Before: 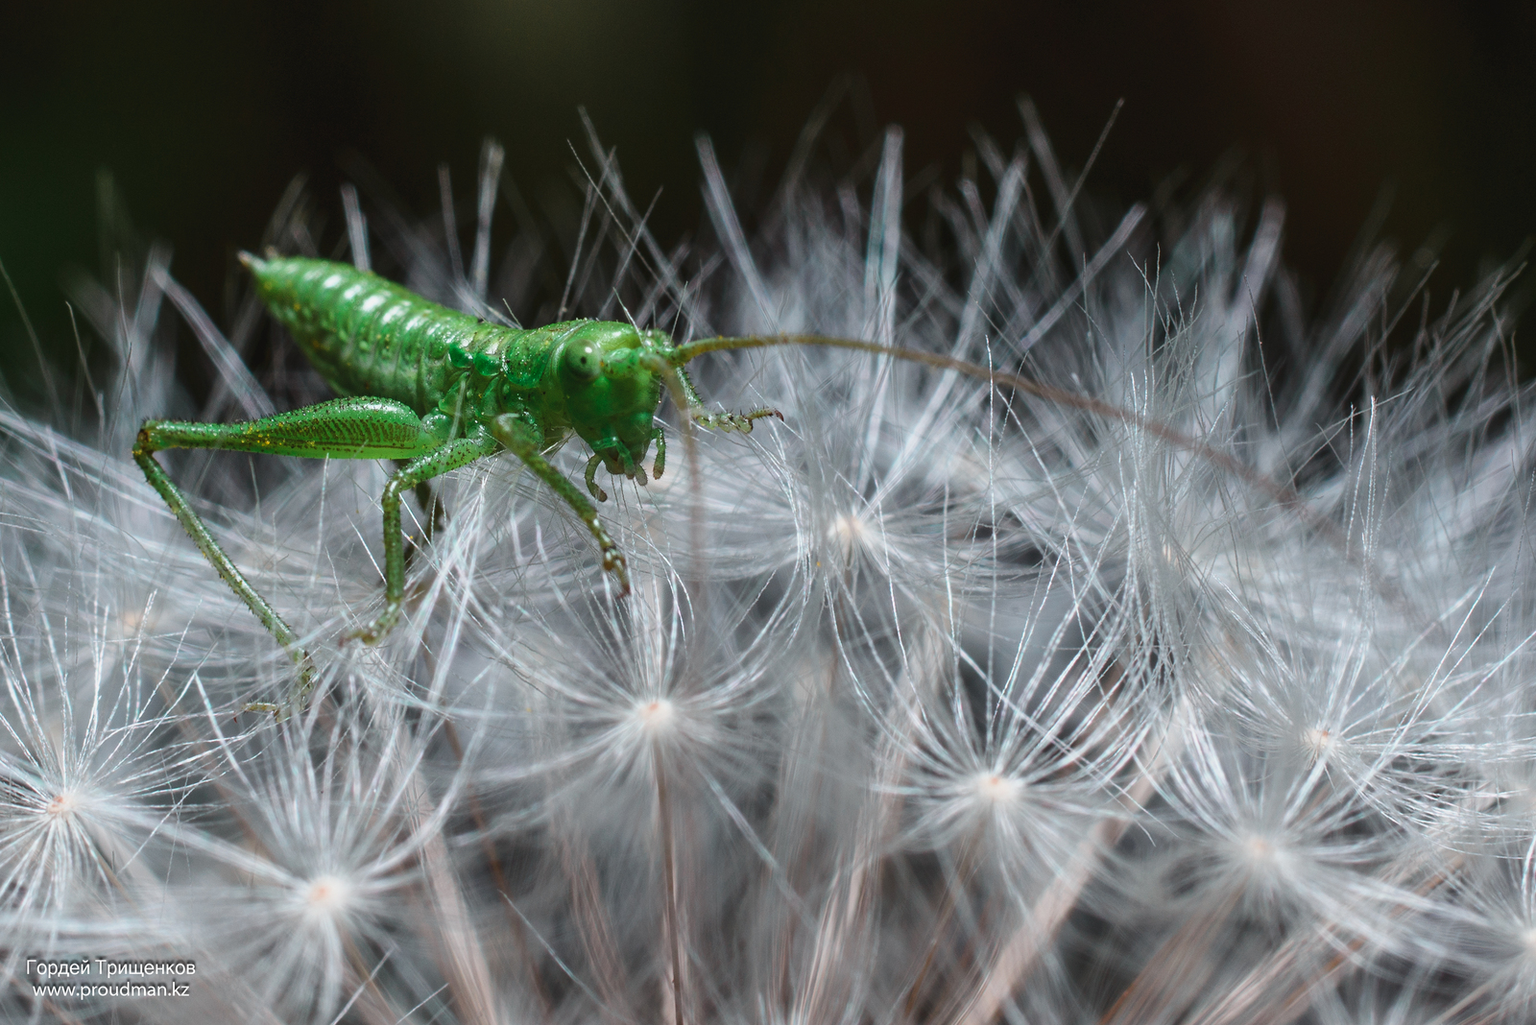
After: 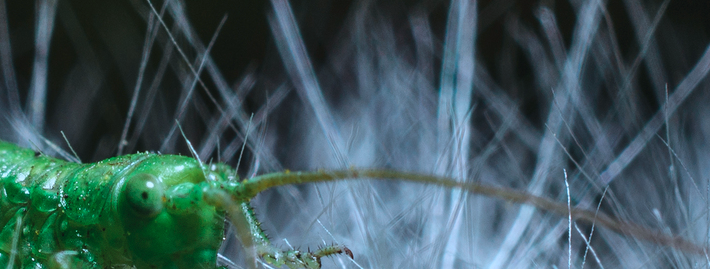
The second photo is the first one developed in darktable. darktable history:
crop: left 28.984%, top 16.856%, right 26.584%, bottom 57.864%
color calibration: x 0.383, y 0.372, temperature 3907.64 K
